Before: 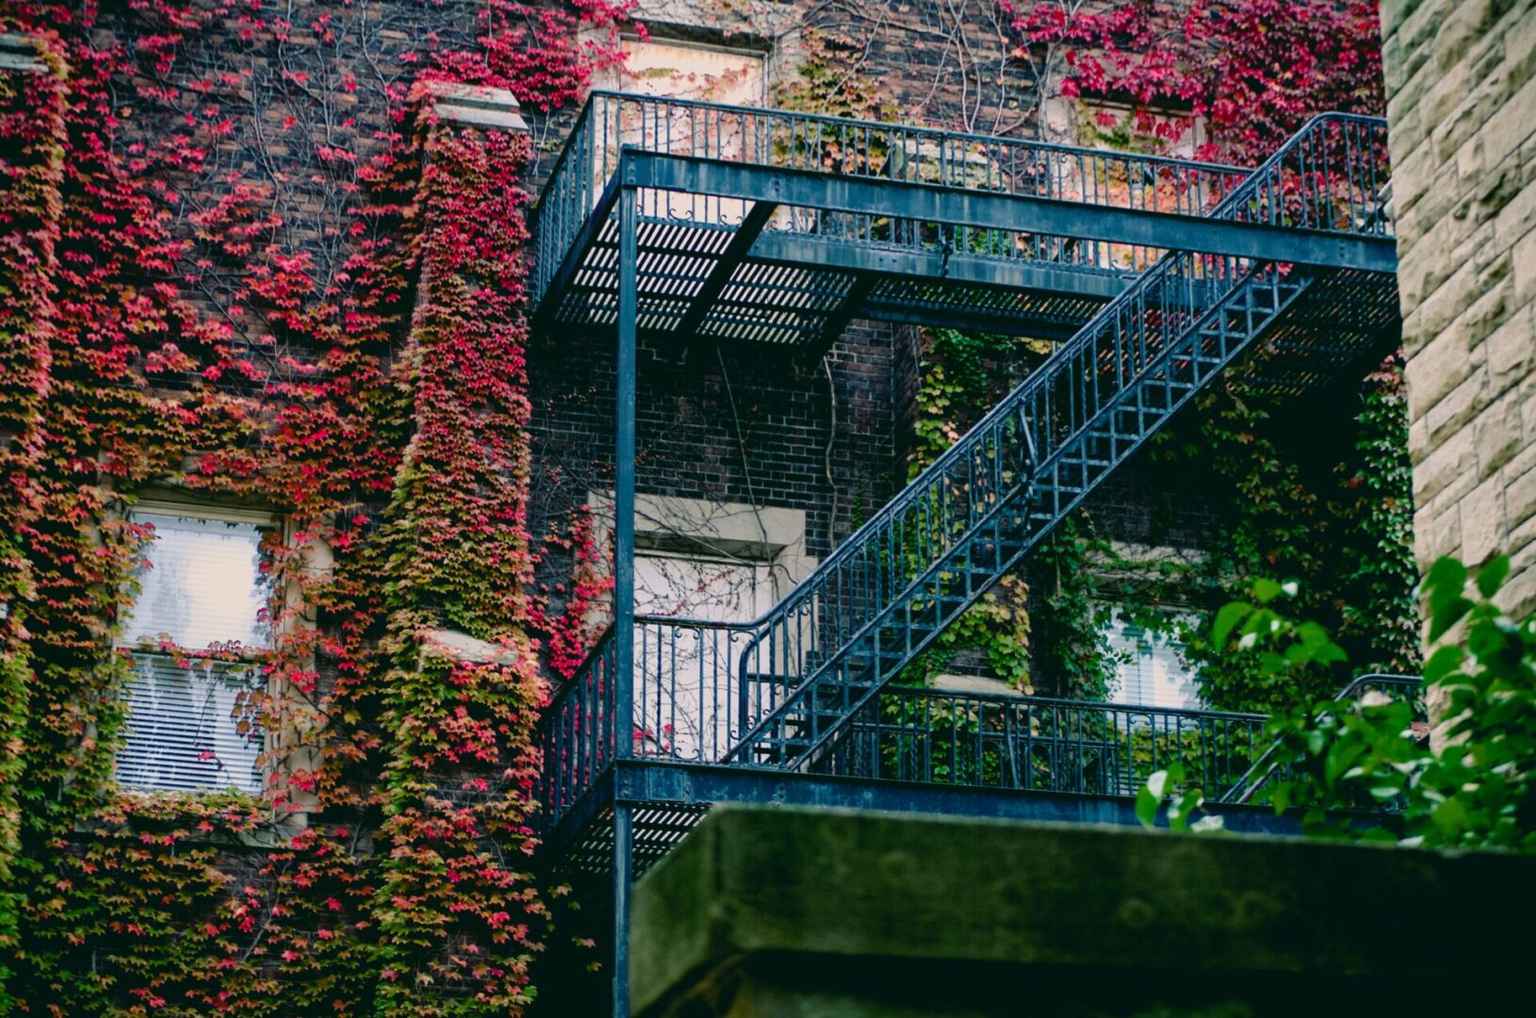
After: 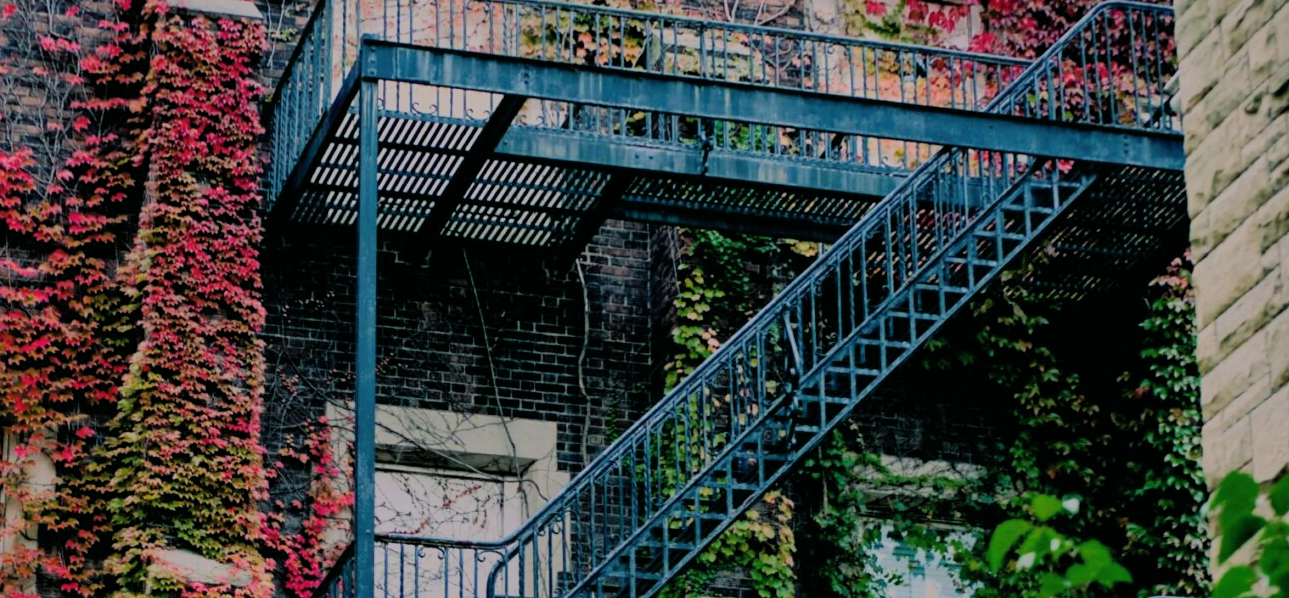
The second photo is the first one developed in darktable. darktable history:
filmic rgb: middle gray luminance 29.13%, black relative exposure -10.31 EV, white relative exposure 5.48 EV, target black luminance 0%, hardness 3.97, latitude 2.35%, contrast 1.127, highlights saturation mix 5.93%, shadows ↔ highlights balance 15.77%
crop: left 18.341%, top 11.088%, right 2.53%, bottom 33.47%
shadows and highlights: shadows 39.77, highlights -59.8
exposure: compensate highlight preservation false
